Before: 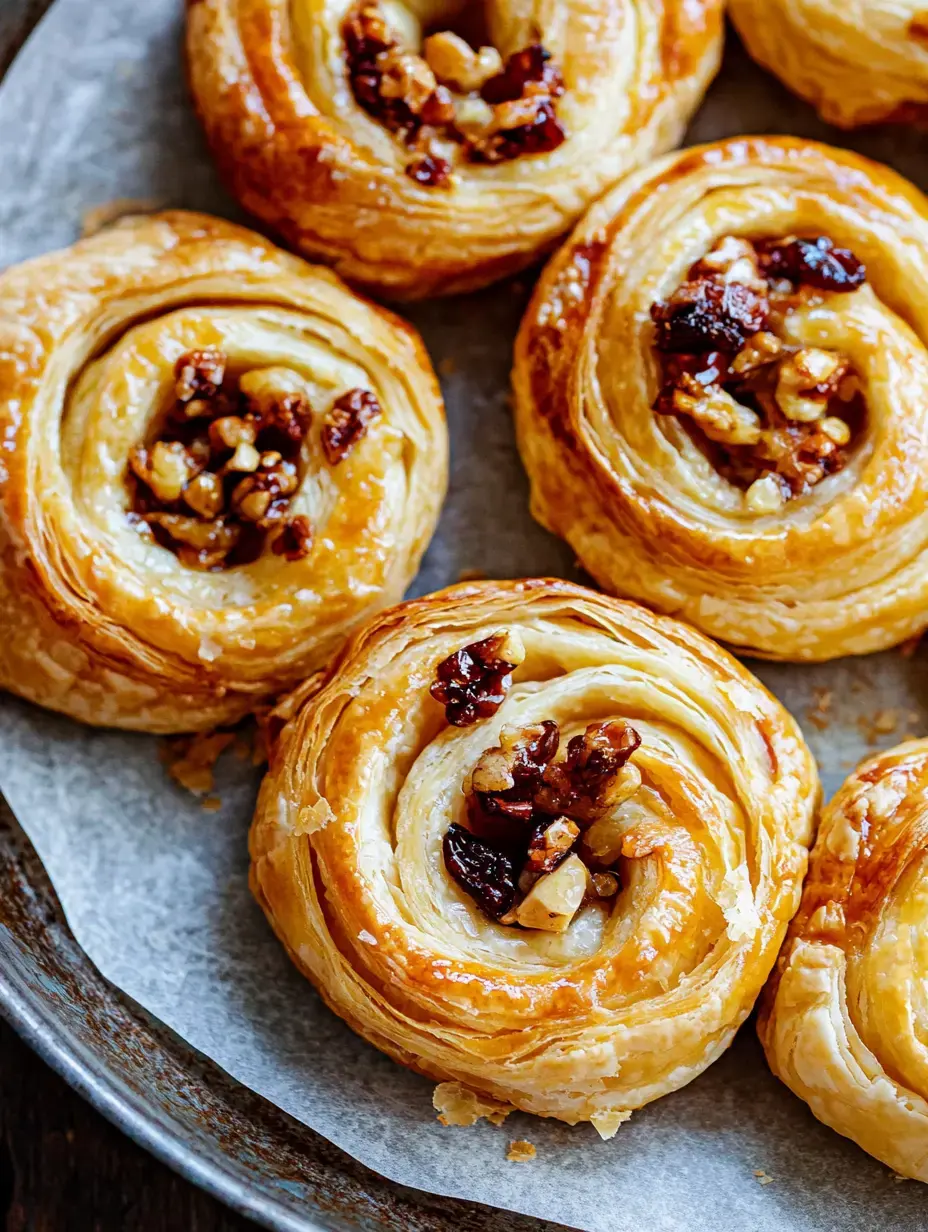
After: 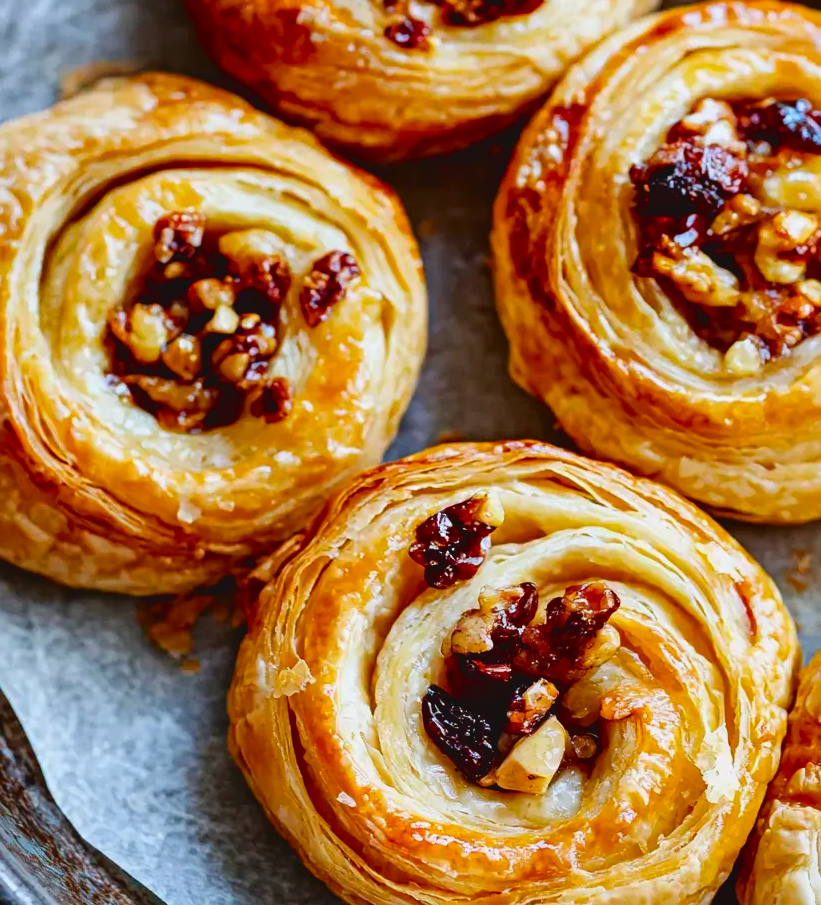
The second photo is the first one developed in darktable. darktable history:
crop and rotate: left 2.288%, top 11.265%, right 9.234%, bottom 15.269%
shadows and highlights: shadows 59.08, highlights -60.18, highlights color adjustment 32.14%, soften with gaussian
contrast brightness saturation: contrast -0.204, saturation 0.188
tone curve: curves: ch0 [(0, 0) (0.003, 0.023) (0.011, 0.024) (0.025, 0.028) (0.044, 0.035) (0.069, 0.043) (0.1, 0.052) (0.136, 0.063) (0.177, 0.094) (0.224, 0.145) (0.277, 0.209) (0.335, 0.281) (0.399, 0.364) (0.468, 0.453) (0.543, 0.553) (0.623, 0.66) (0.709, 0.767) (0.801, 0.88) (0.898, 0.968) (1, 1)], color space Lab, independent channels, preserve colors none
